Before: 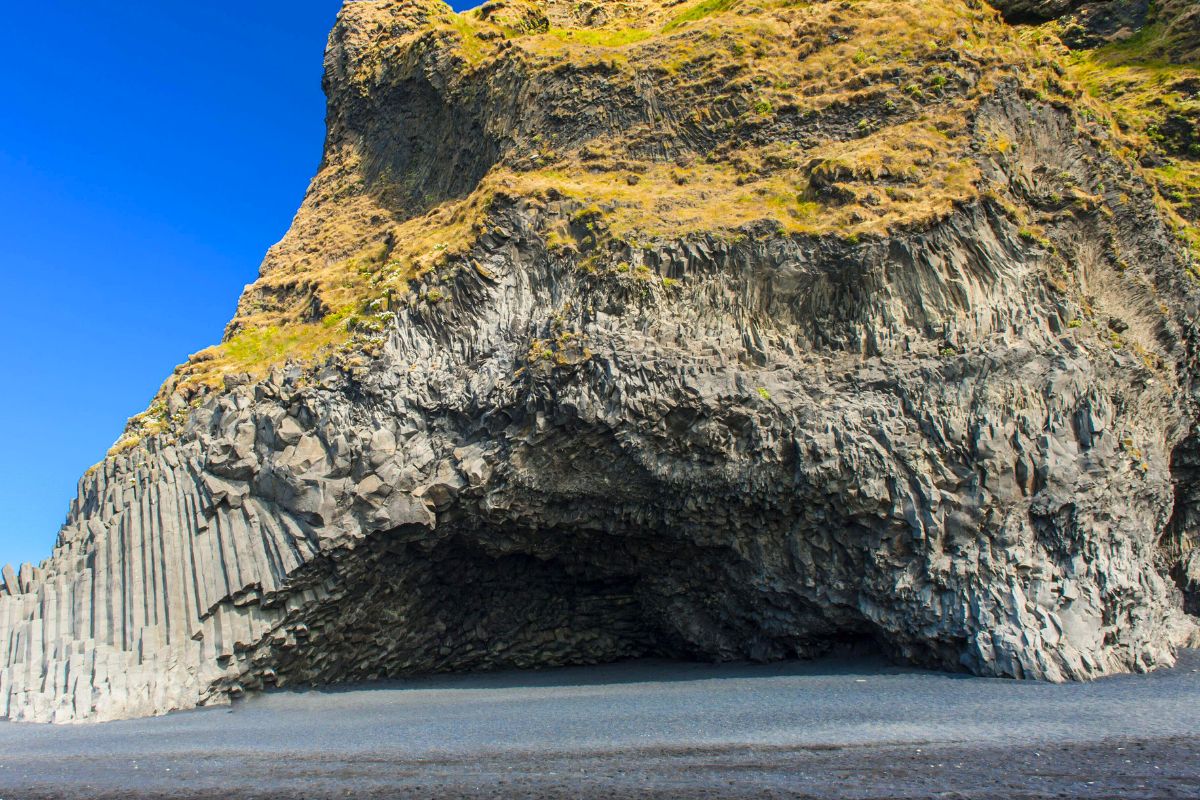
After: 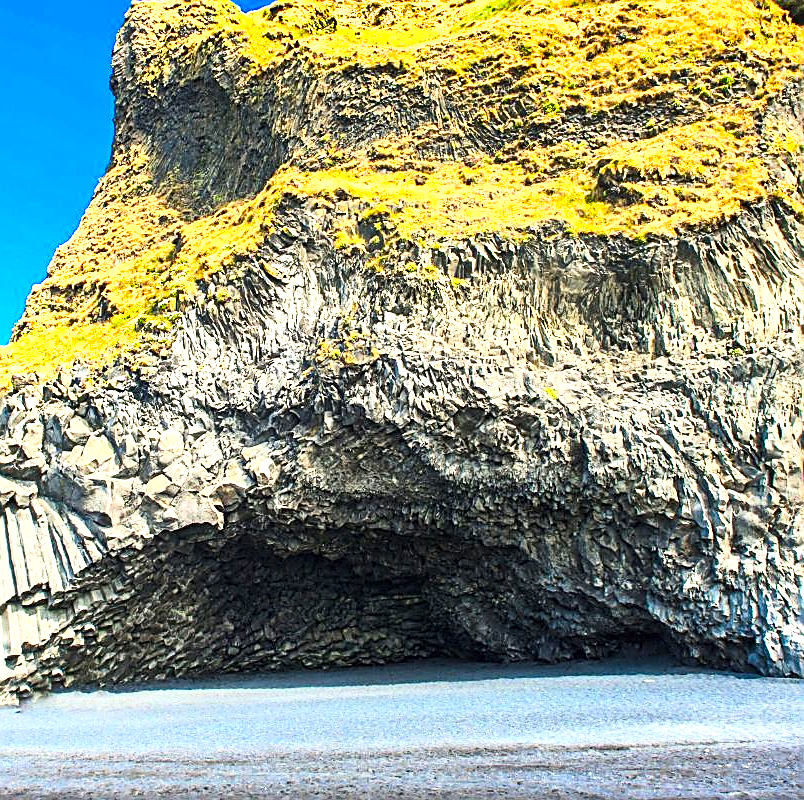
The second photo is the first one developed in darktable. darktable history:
crop and rotate: left 17.726%, right 15.232%
exposure: exposure 0.781 EV, compensate exposure bias true, compensate highlight preservation false
tone equalizer: -8 EV -0.388 EV, -7 EV -0.424 EV, -6 EV -0.346 EV, -5 EV -0.209 EV, -3 EV 0.193 EV, -2 EV 0.351 EV, -1 EV 0.409 EV, +0 EV 0.391 EV
sharpen: amount 0.904
contrast brightness saturation: contrast 0.2, brightness 0.157, saturation 0.225
tone curve: curves: ch0 [(0, 0) (0.003, 0.003) (0.011, 0.011) (0.025, 0.025) (0.044, 0.044) (0.069, 0.068) (0.1, 0.098) (0.136, 0.134) (0.177, 0.175) (0.224, 0.221) (0.277, 0.273) (0.335, 0.33) (0.399, 0.393) (0.468, 0.461) (0.543, 0.546) (0.623, 0.625) (0.709, 0.711) (0.801, 0.802) (0.898, 0.898) (1, 1)], preserve colors none
shadows and highlights: highlights color adjustment 89.29%, low approximation 0.01, soften with gaussian
